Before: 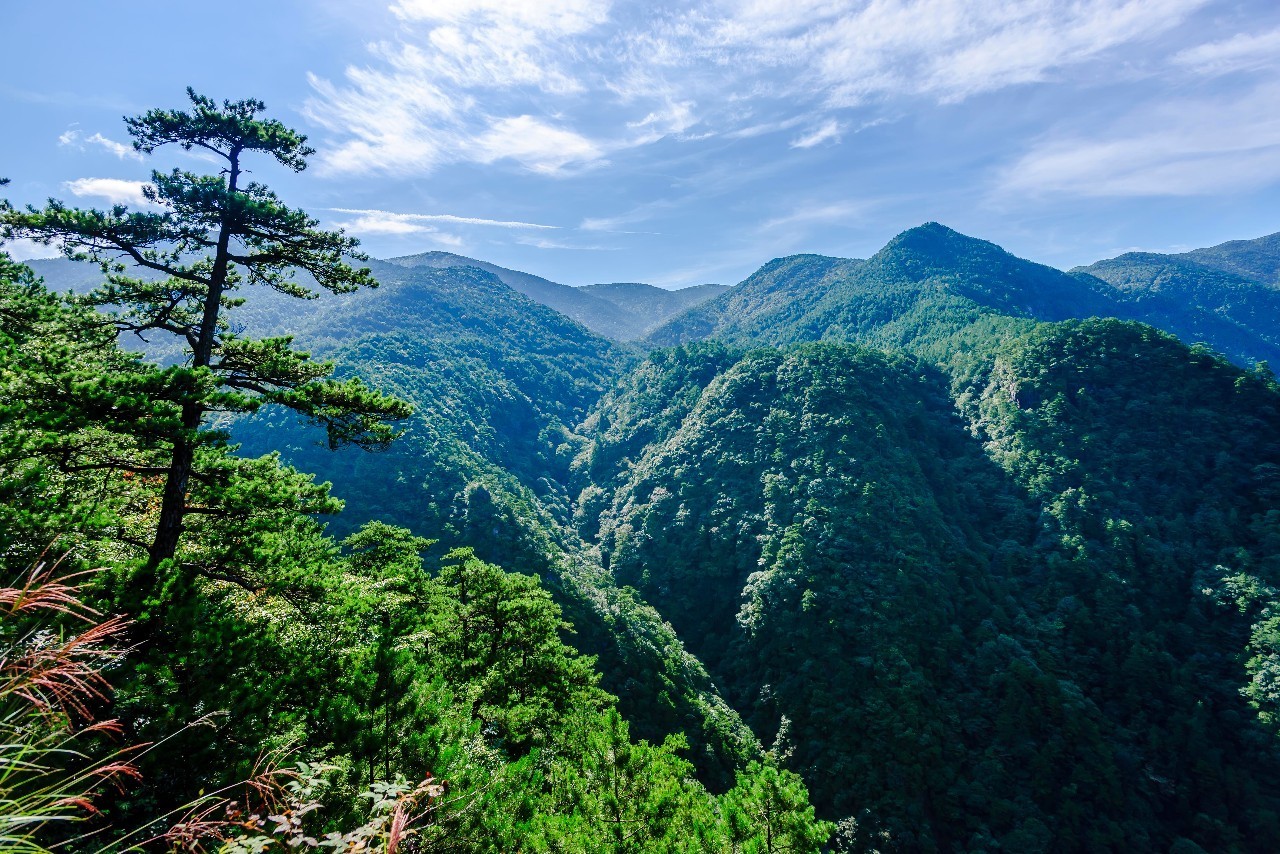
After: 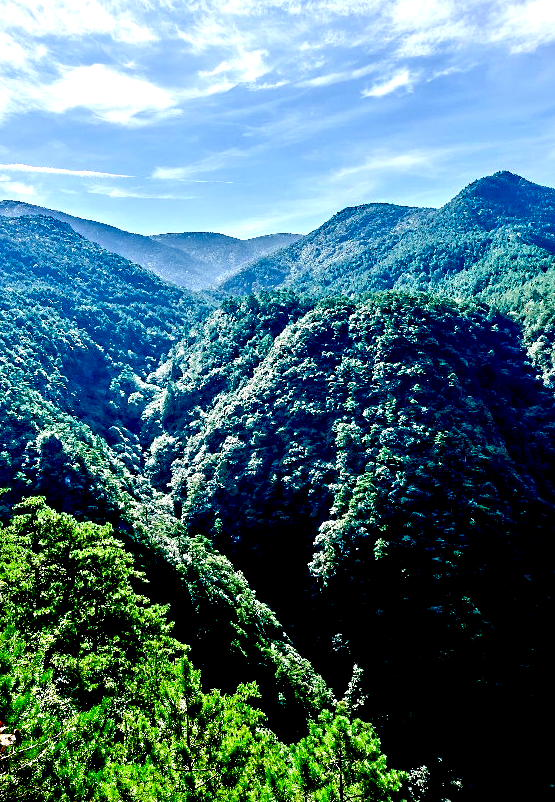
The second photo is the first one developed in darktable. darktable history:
crop: left 33.452%, top 6.025%, right 23.155%
sharpen: radius 5.325, amount 0.312, threshold 26.433
exposure: black level correction 0.04, exposure 0.5 EV, compensate highlight preservation false
contrast equalizer: y [[0.601, 0.6, 0.598, 0.598, 0.6, 0.601], [0.5 ×6], [0.5 ×6], [0 ×6], [0 ×6]]
